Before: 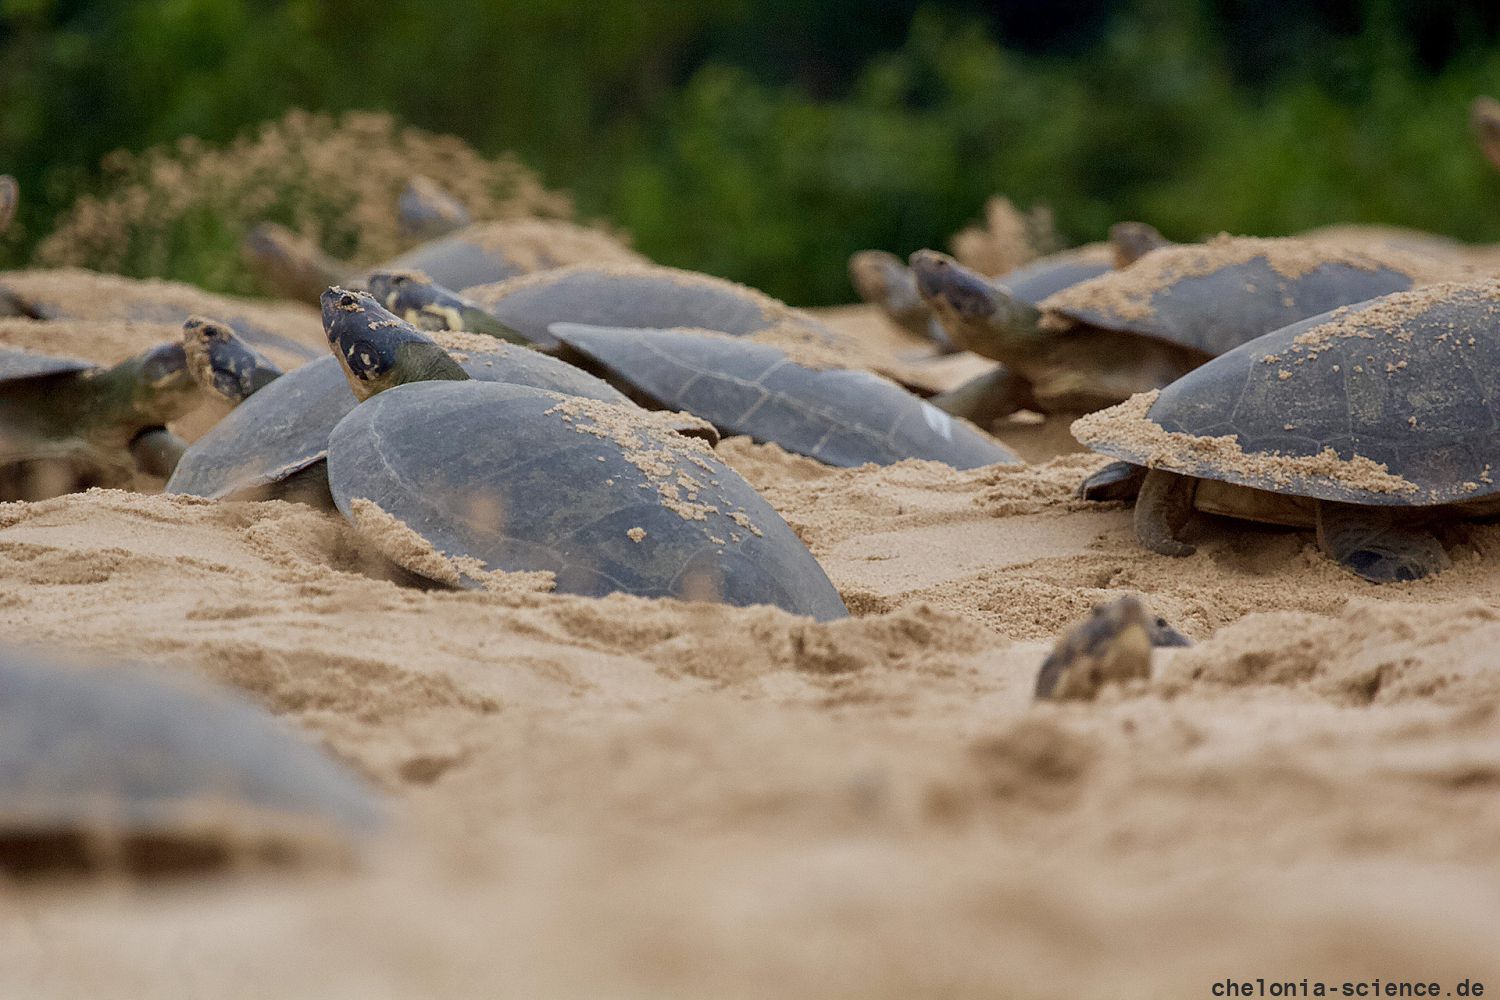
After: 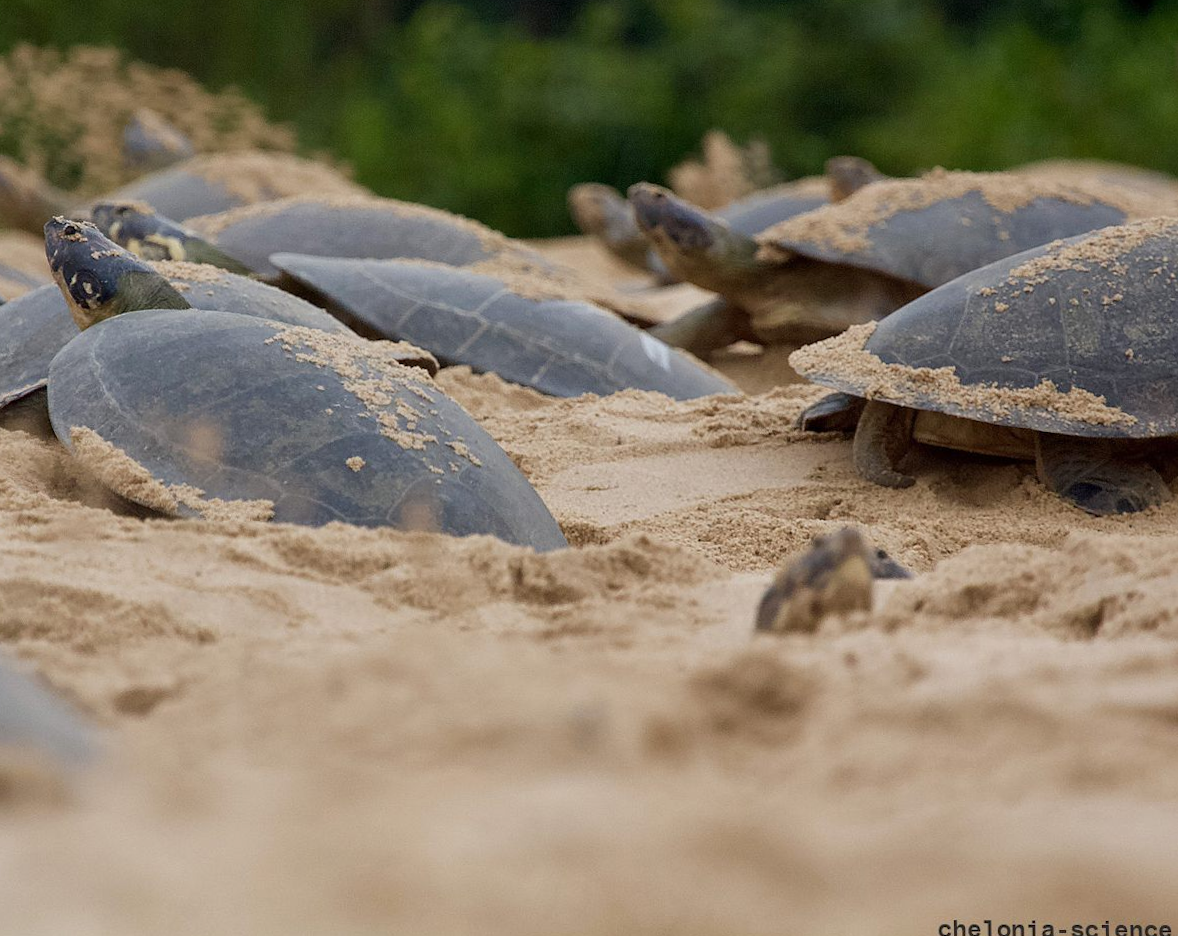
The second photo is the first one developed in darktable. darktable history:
rotate and perspective: rotation 0.226°, lens shift (vertical) -0.042, crop left 0.023, crop right 0.982, crop top 0.006, crop bottom 0.994
tone equalizer: on, module defaults
crop and rotate: left 17.959%, top 5.771%, right 1.742%
